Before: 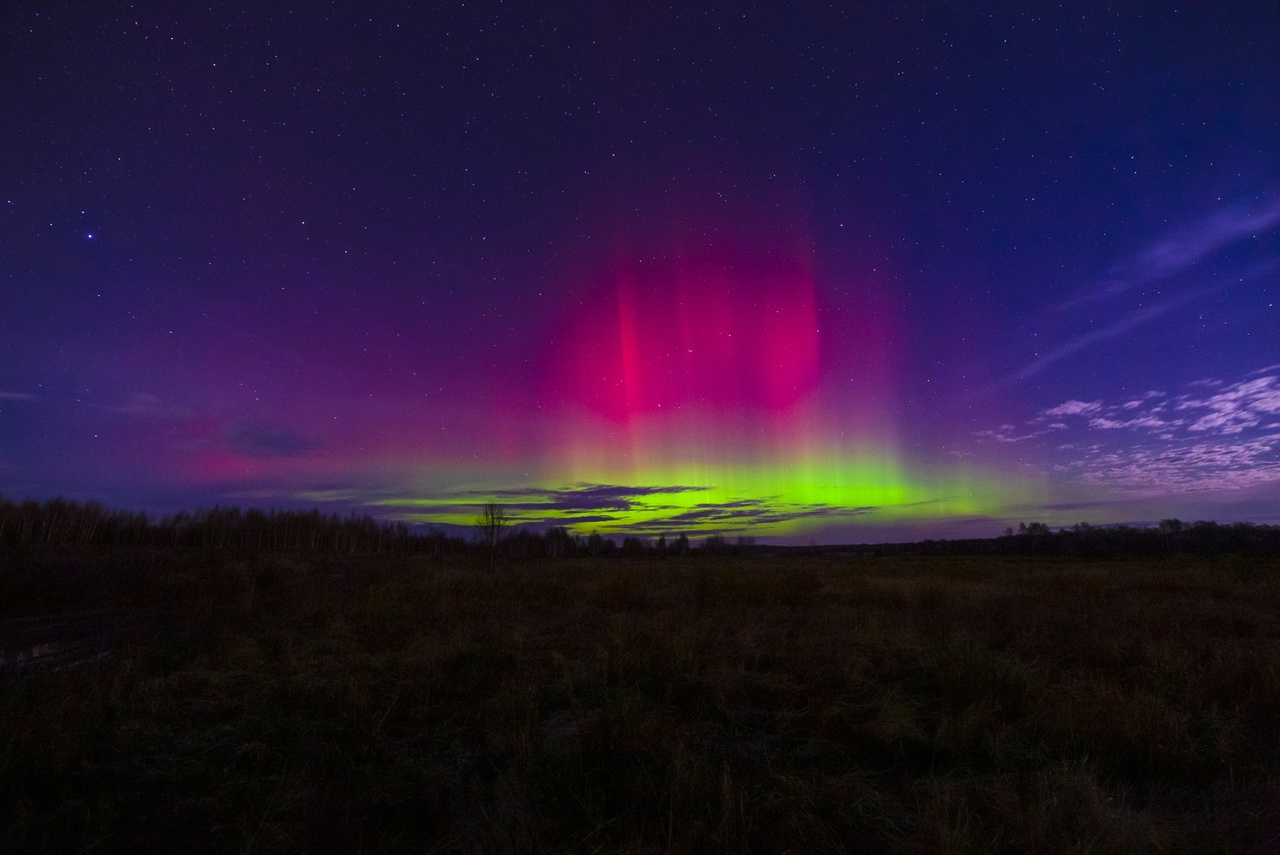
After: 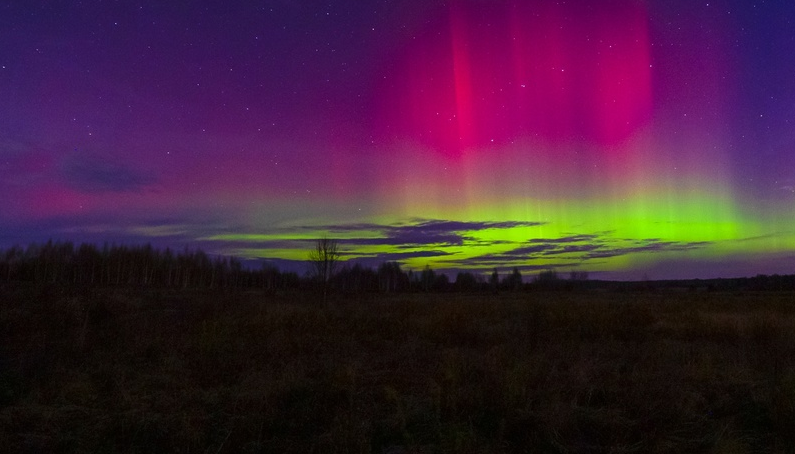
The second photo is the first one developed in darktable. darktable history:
crop: left 13.103%, top 31.111%, right 24.776%, bottom 15.679%
